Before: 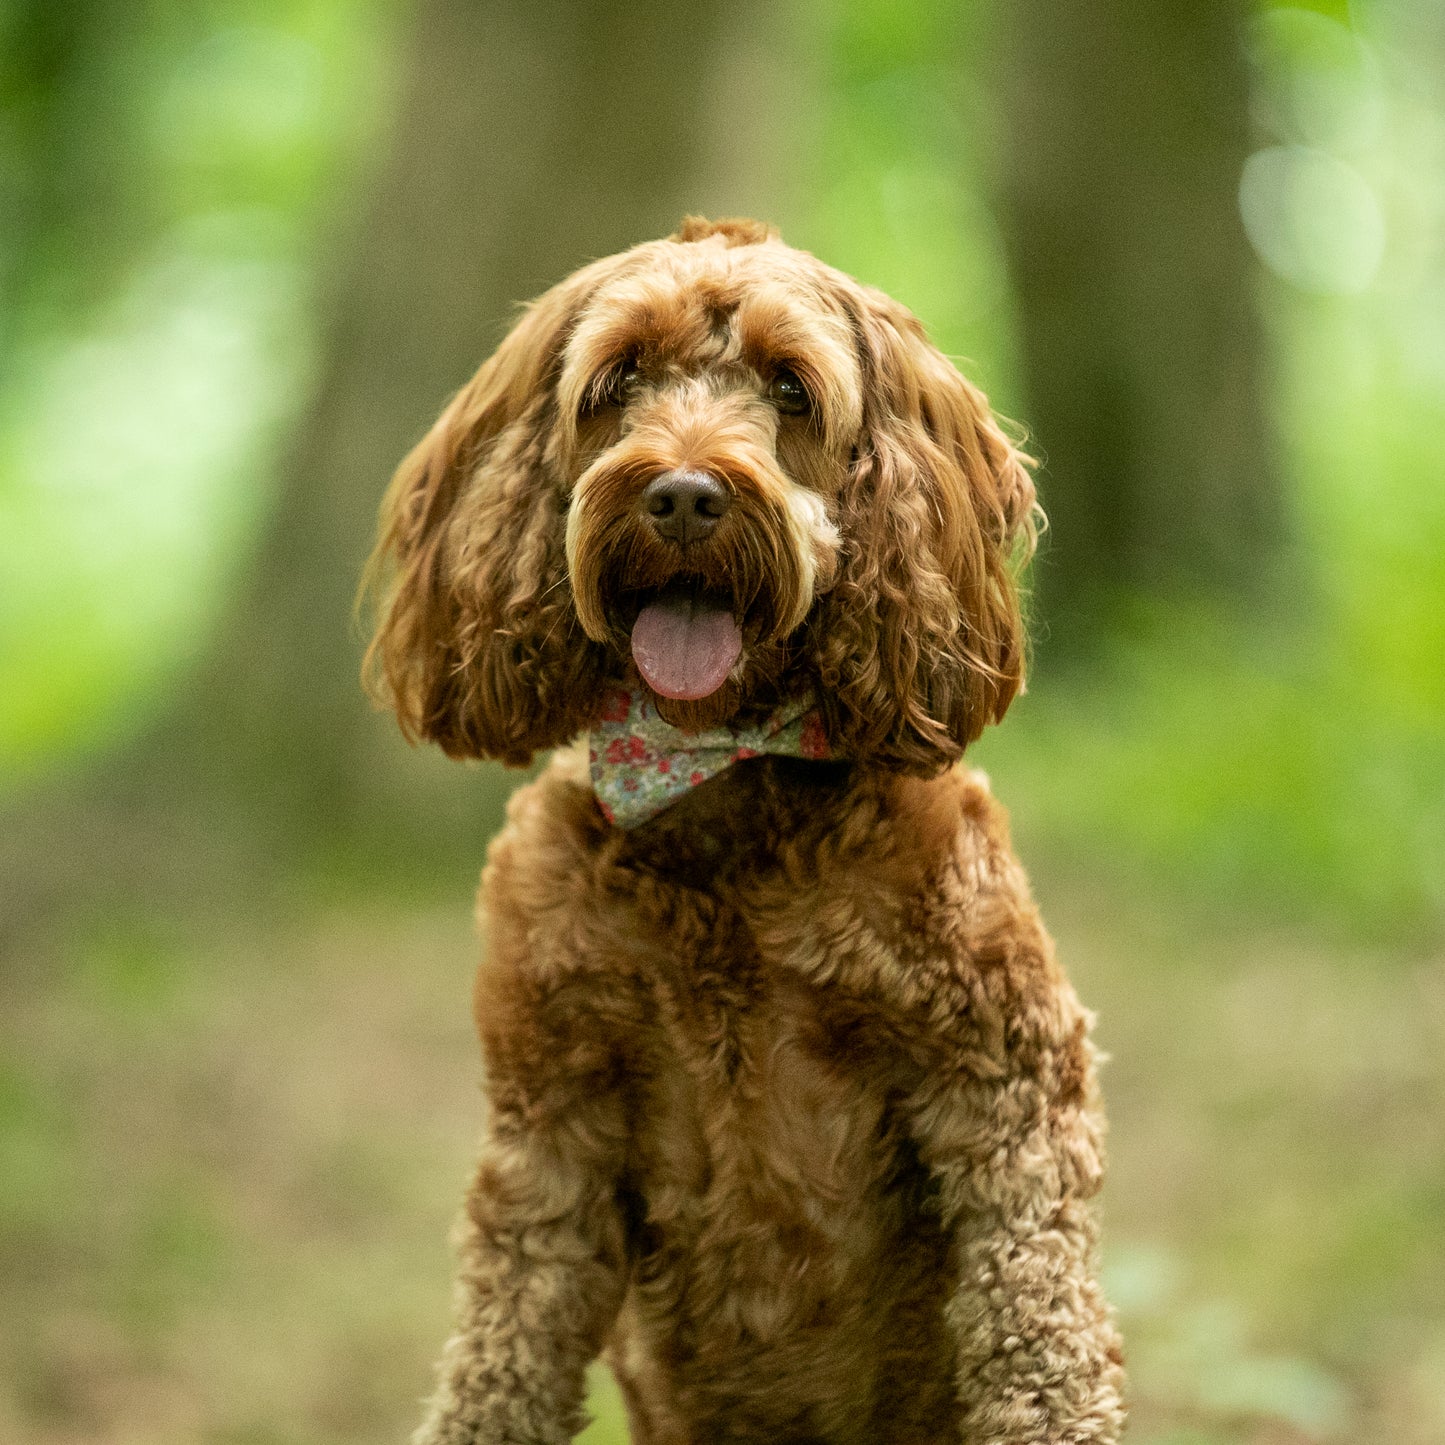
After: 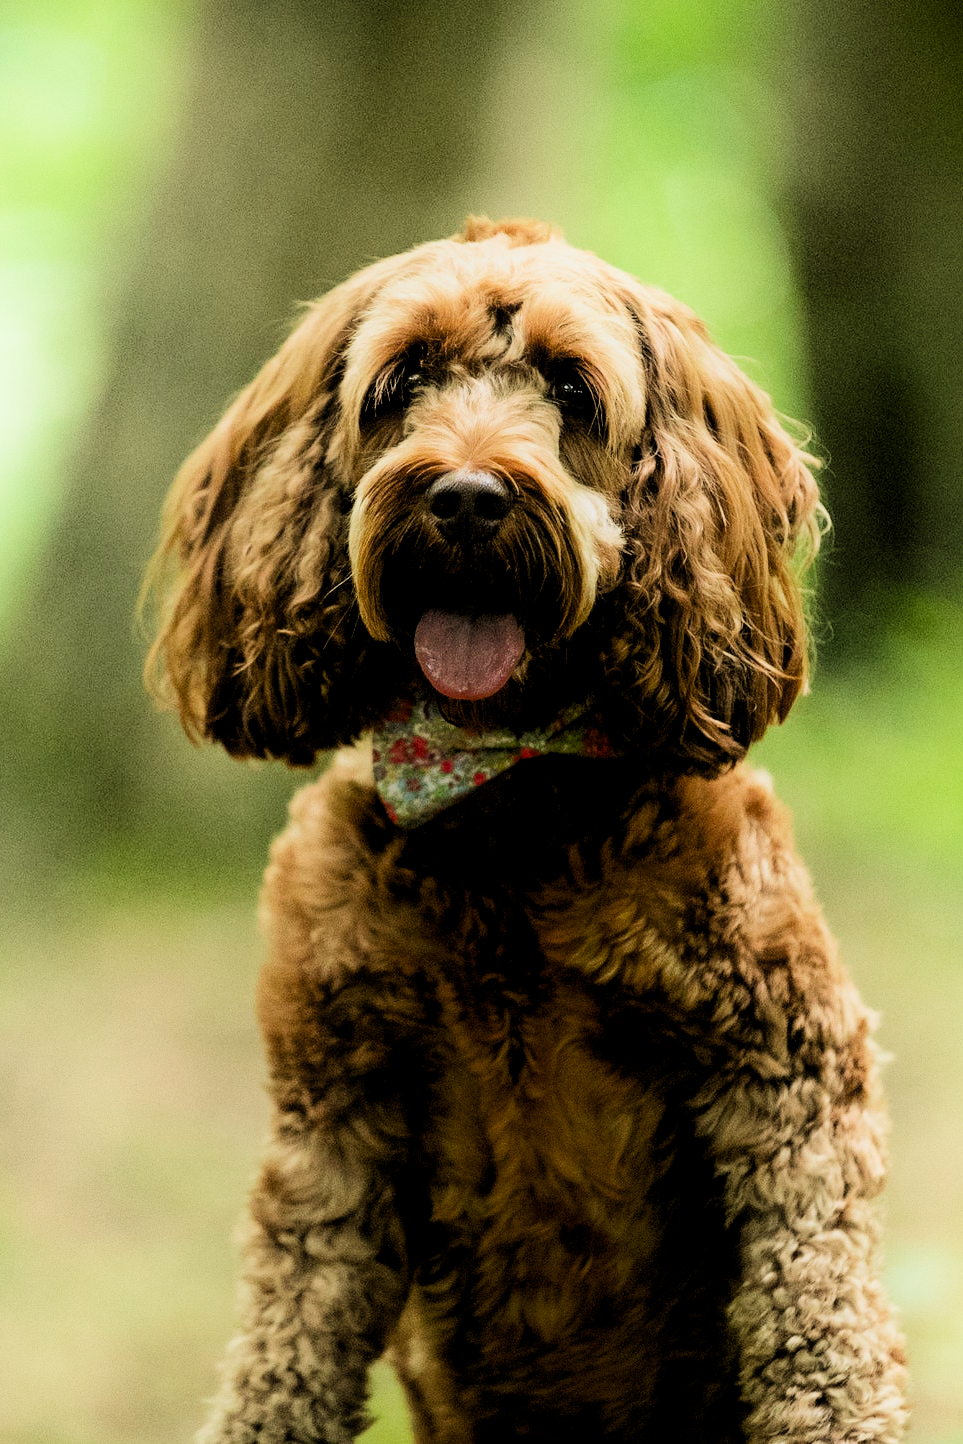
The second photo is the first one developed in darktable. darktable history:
crop and rotate: left 15.055%, right 18.278%
shadows and highlights: shadows -54.3, highlights 86.09, soften with gaussian
tone equalizer: -8 EV -0.75 EV, -7 EV -0.7 EV, -6 EV -0.6 EV, -5 EV -0.4 EV, -3 EV 0.4 EV, -2 EV 0.6 EV, -1 EV 0.7 EV, +0 EV 0.75 EV, edges refinement/feathering 500, mask exposure compensation -1.57 EV, preserve details no
local contrast: mode bilateral grid, contrast 100, coarseness 100, detail 108%, midtone range 0.2
filmic rgb: black relative exposure -4.58 EV, white relative exposure 4.8 EV, threshold 3 EV, hardness 2.36, latitude 36.07%, contrast 1.048, highlights saturation mix 1.32%, shadows ↔ highlights balance 1.25%, color science v4 (2020), enable highlight reconstruction true
